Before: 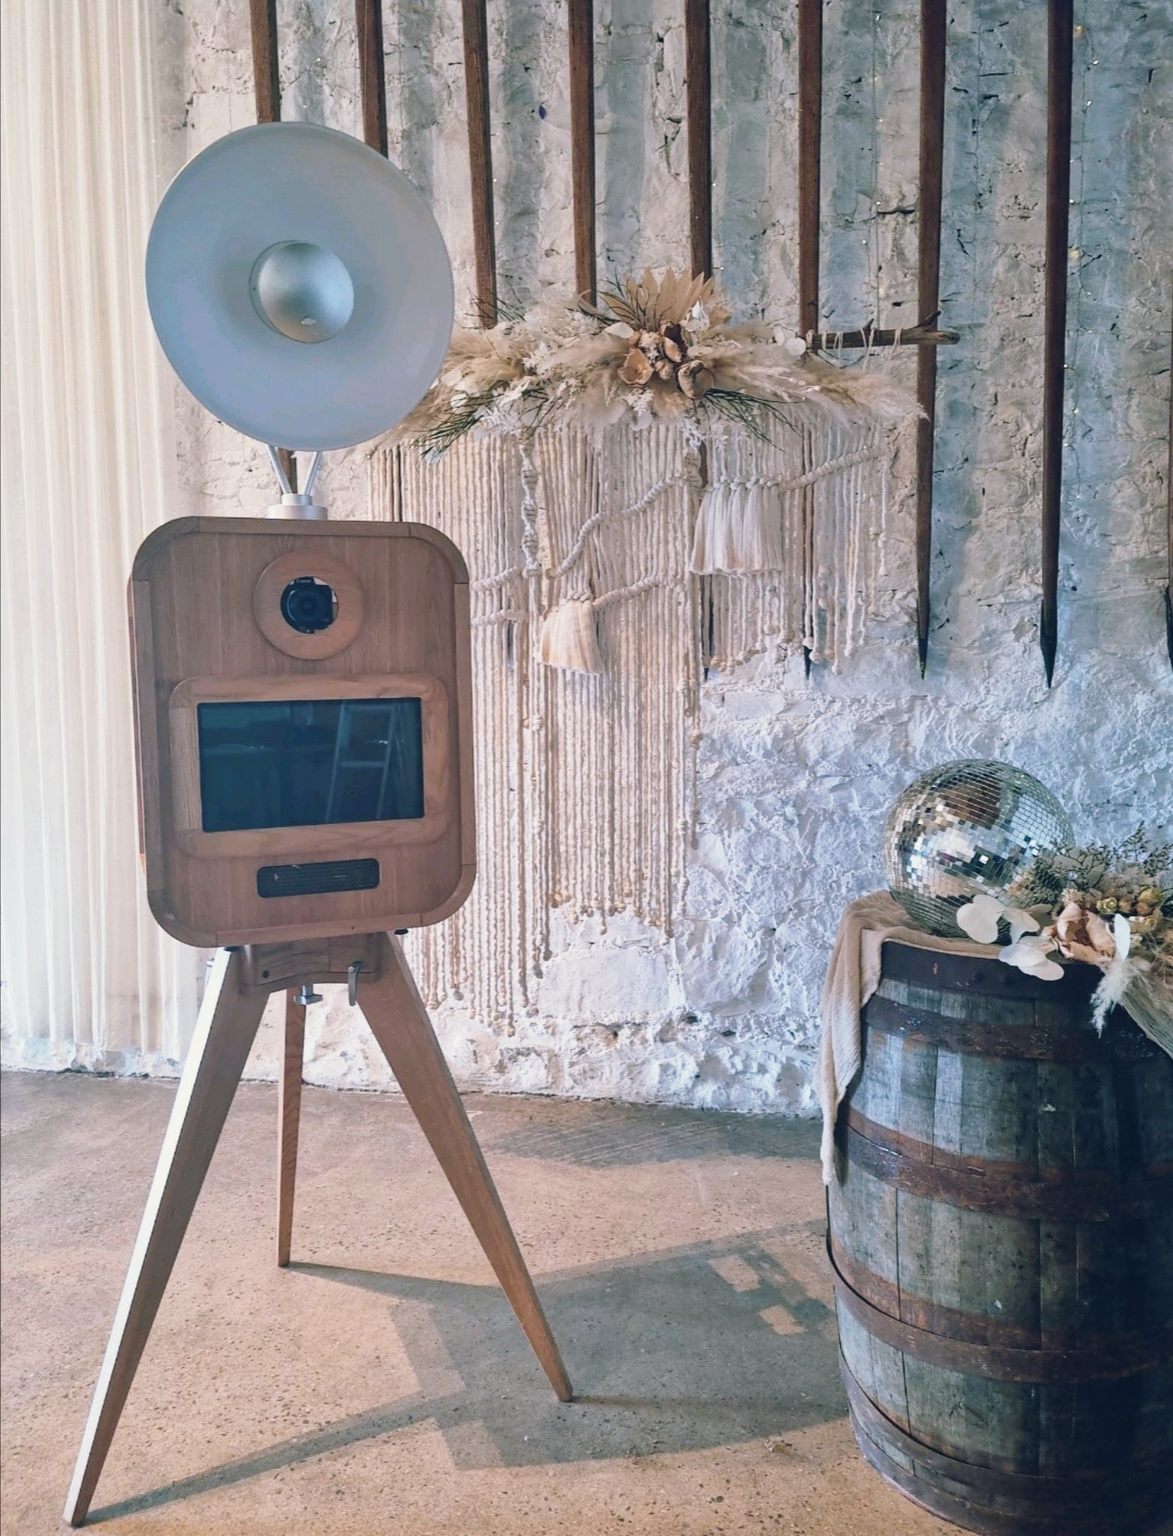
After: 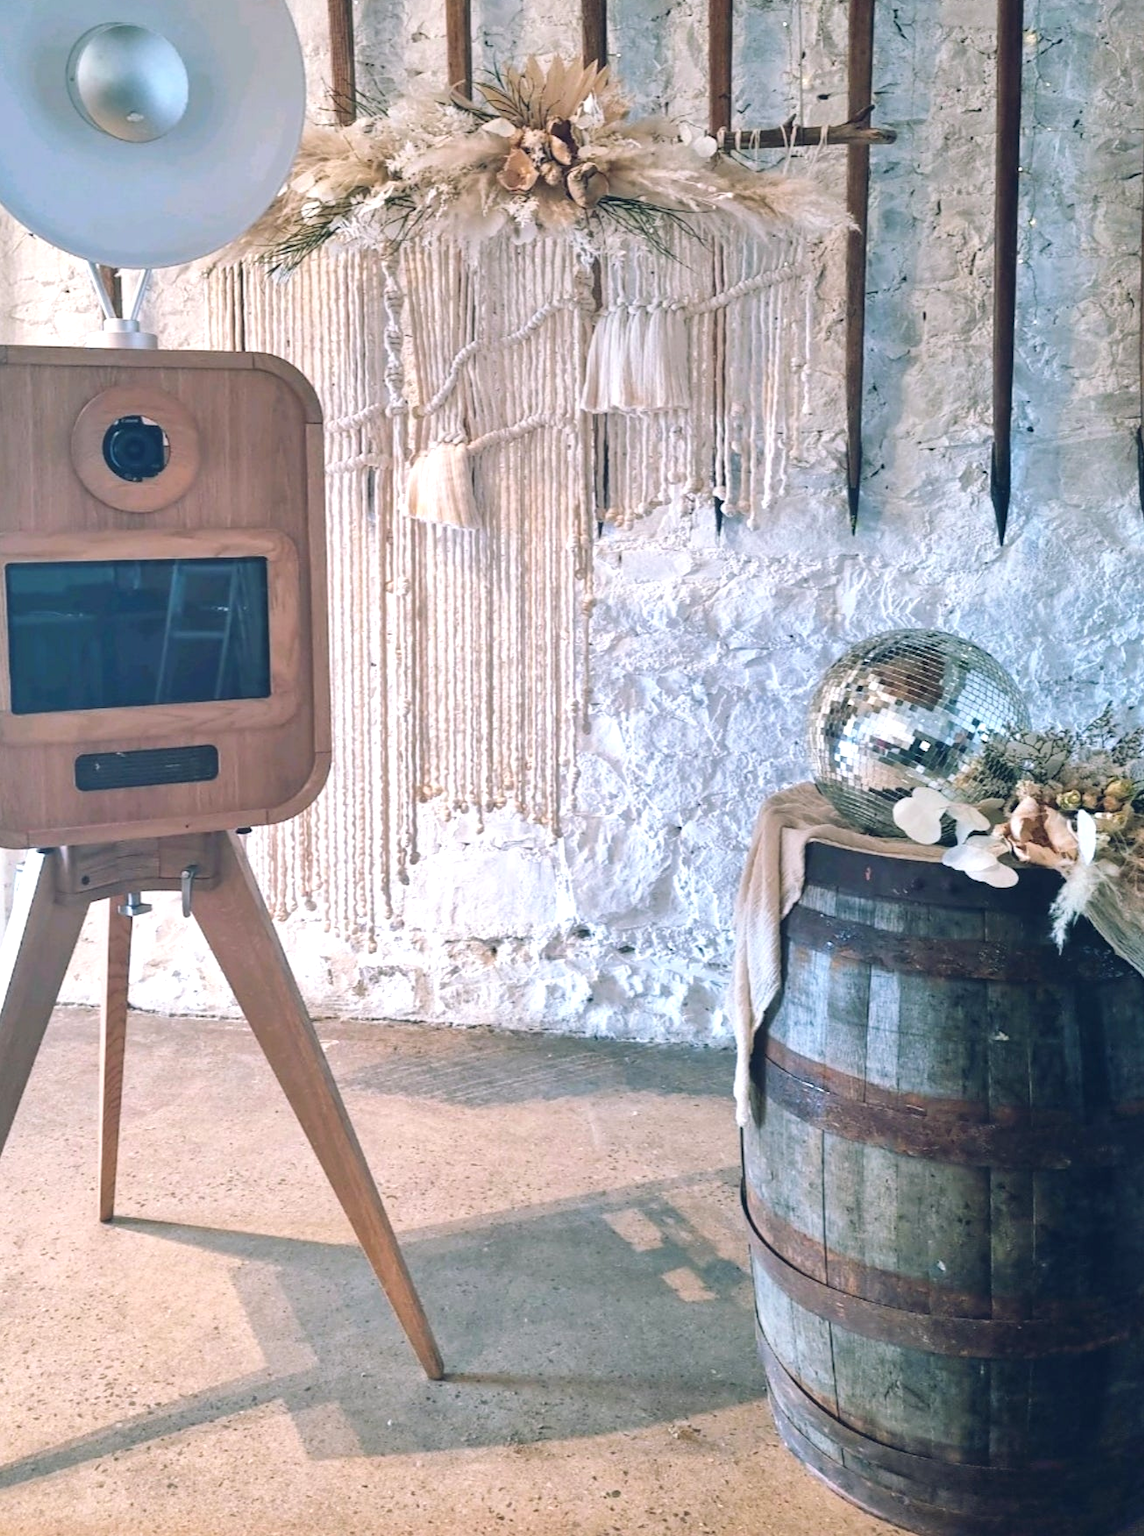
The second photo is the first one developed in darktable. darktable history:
exposure: black level correction 0.001, exposure 0.499 EV, compensate exposure bias true, compensate highlight preservation false
crop: left 16.488%, top 14.418%
